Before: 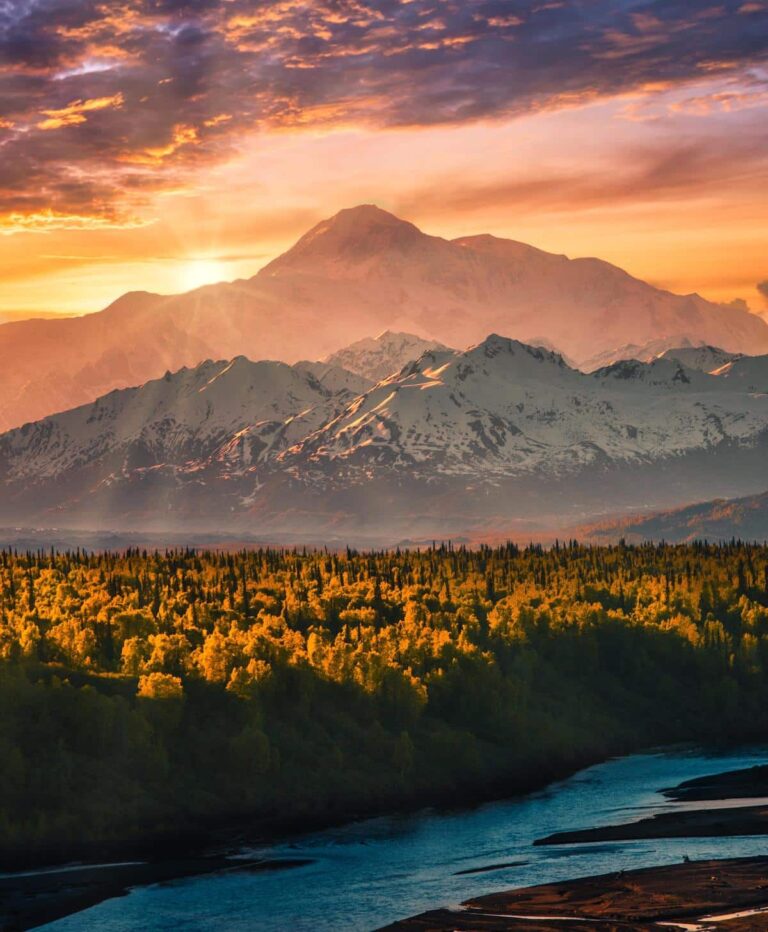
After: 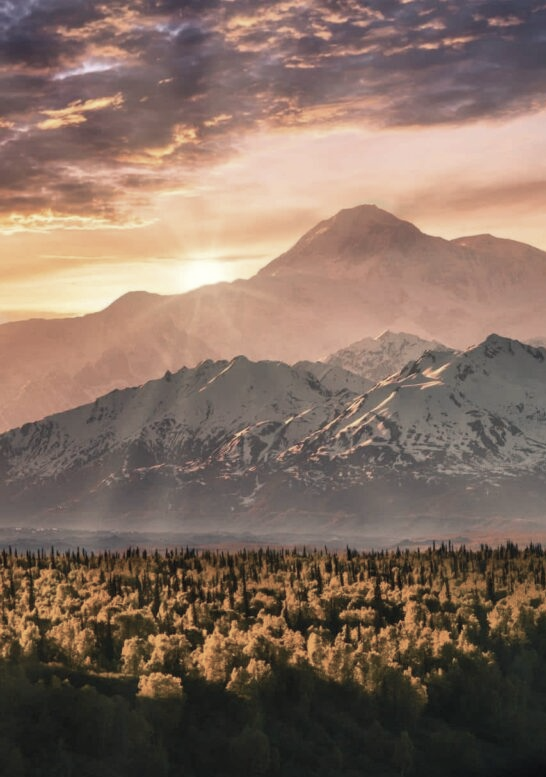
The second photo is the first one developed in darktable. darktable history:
crop: right 28.885%, bottom 16.626%
color zones: curves: ch1 [(0, 0.292) (0.001, 0.292) (0.2, 0.264) (0.4, 0.248) (0.6, 0.248) (0.8, 0.264) (0.999, 0.292) (1, 0.292)]
